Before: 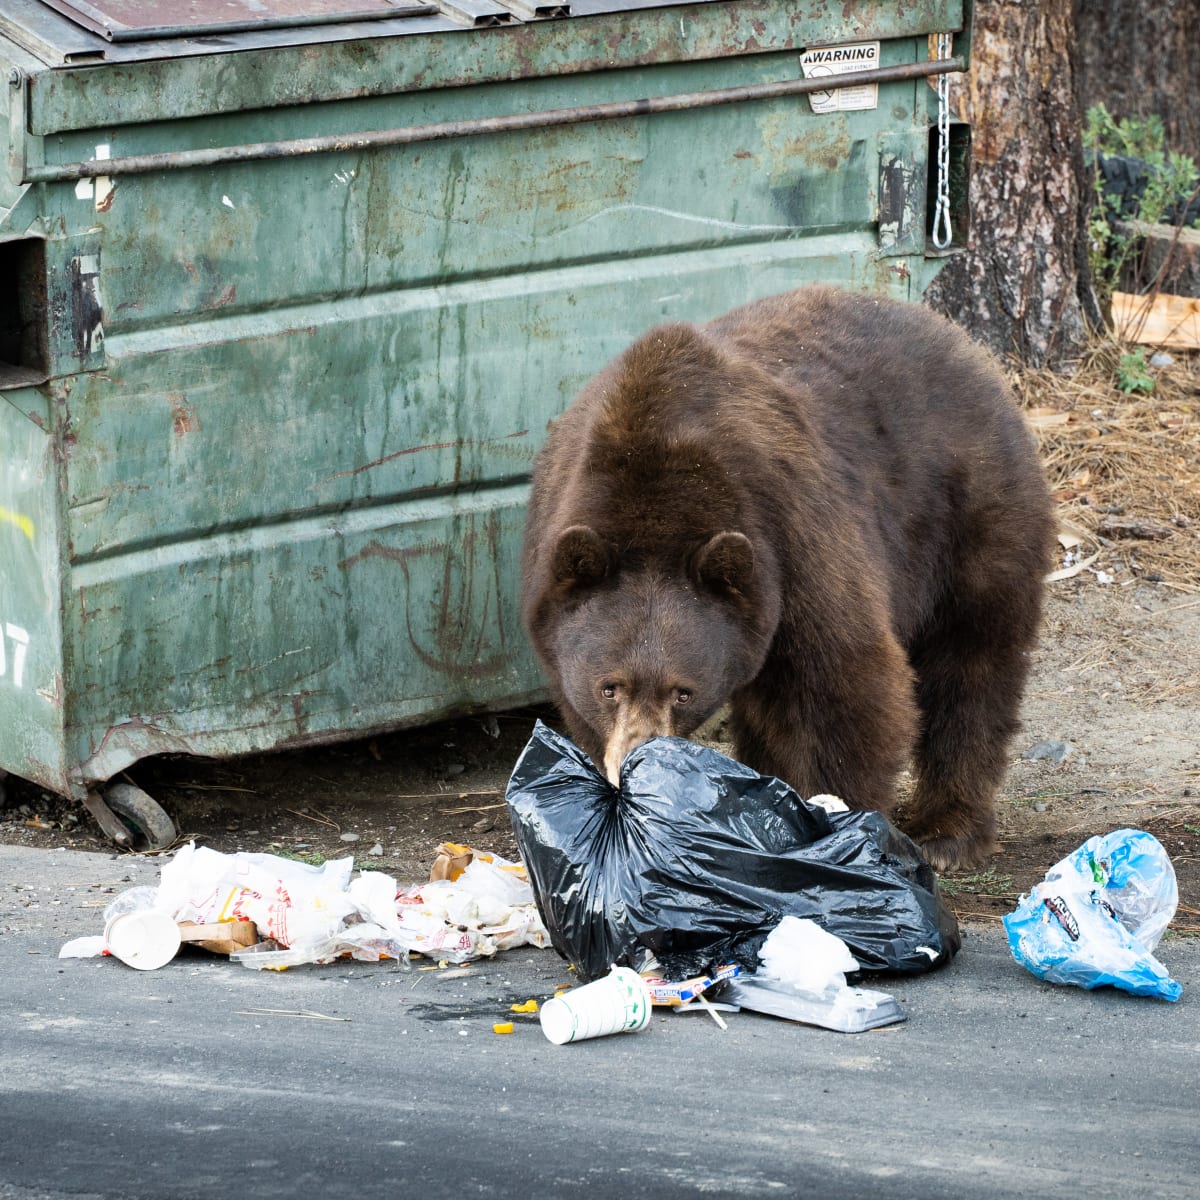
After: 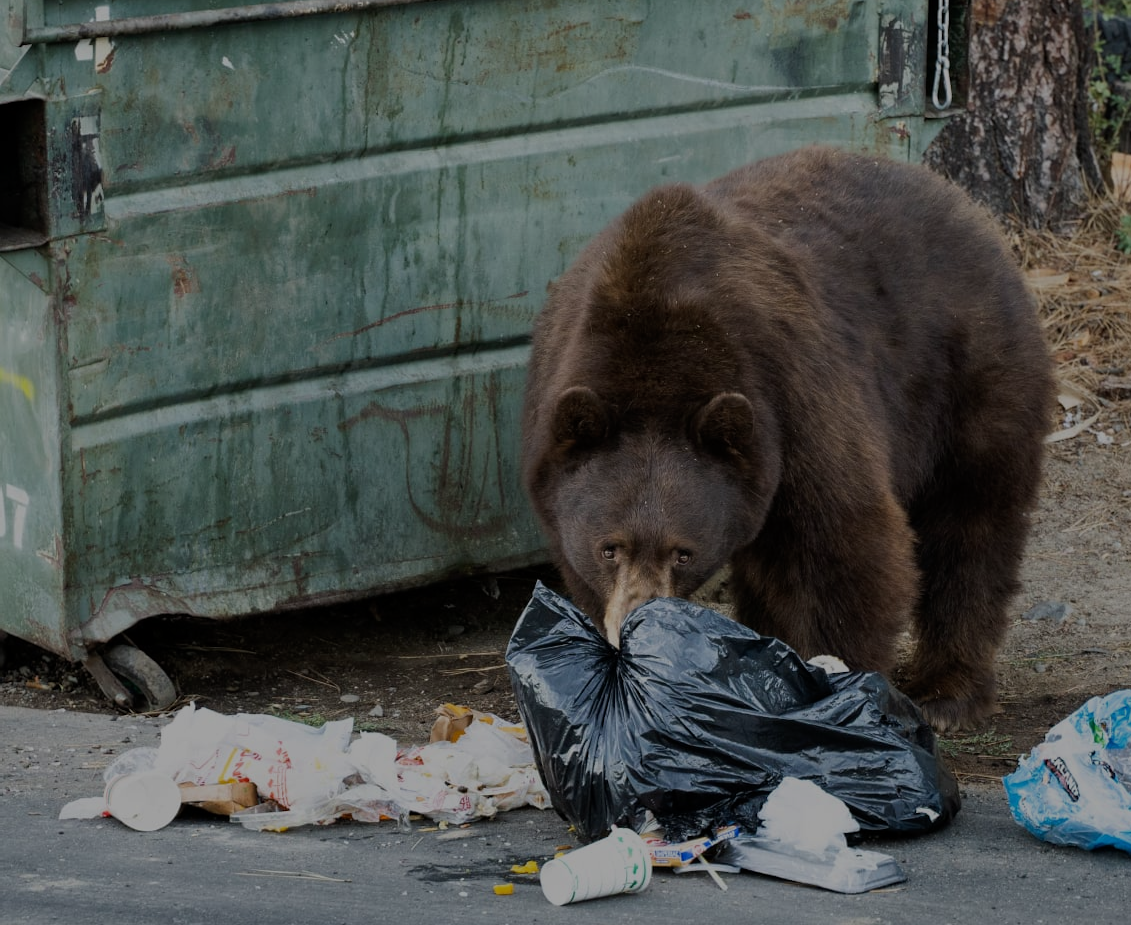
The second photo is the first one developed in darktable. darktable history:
exposure: exposure -1.468 EV, compensate highlight preservation false
crop and rotate: angle 0.03°, top 11.643%, right 5.651%, bottom 11.189%
